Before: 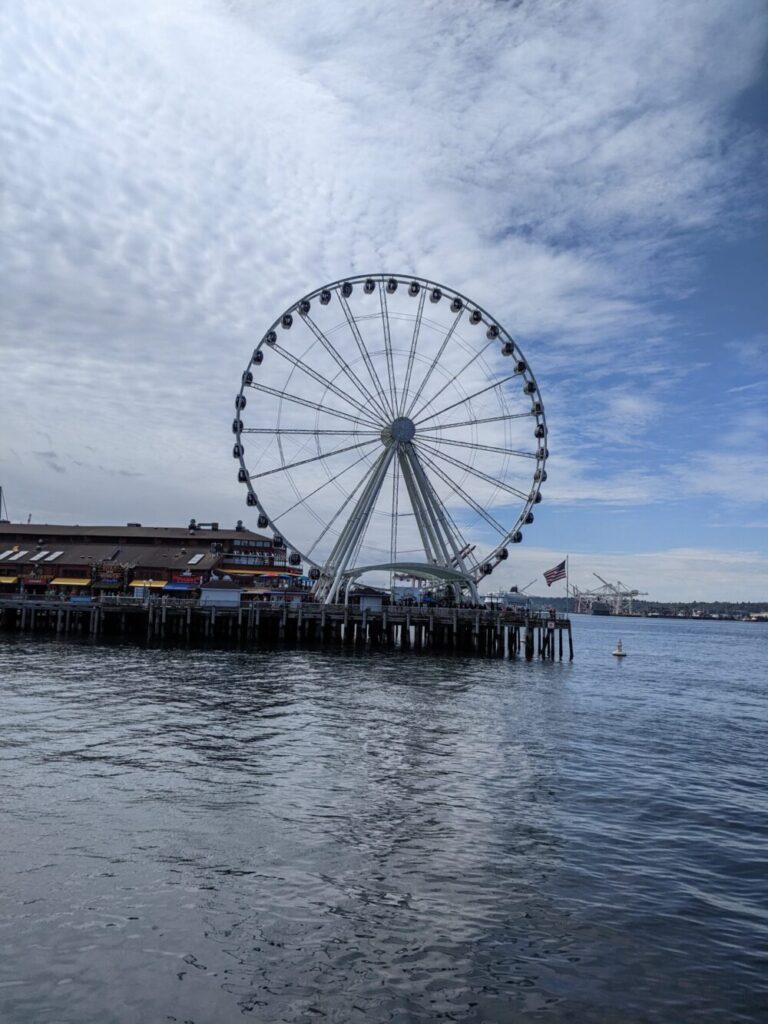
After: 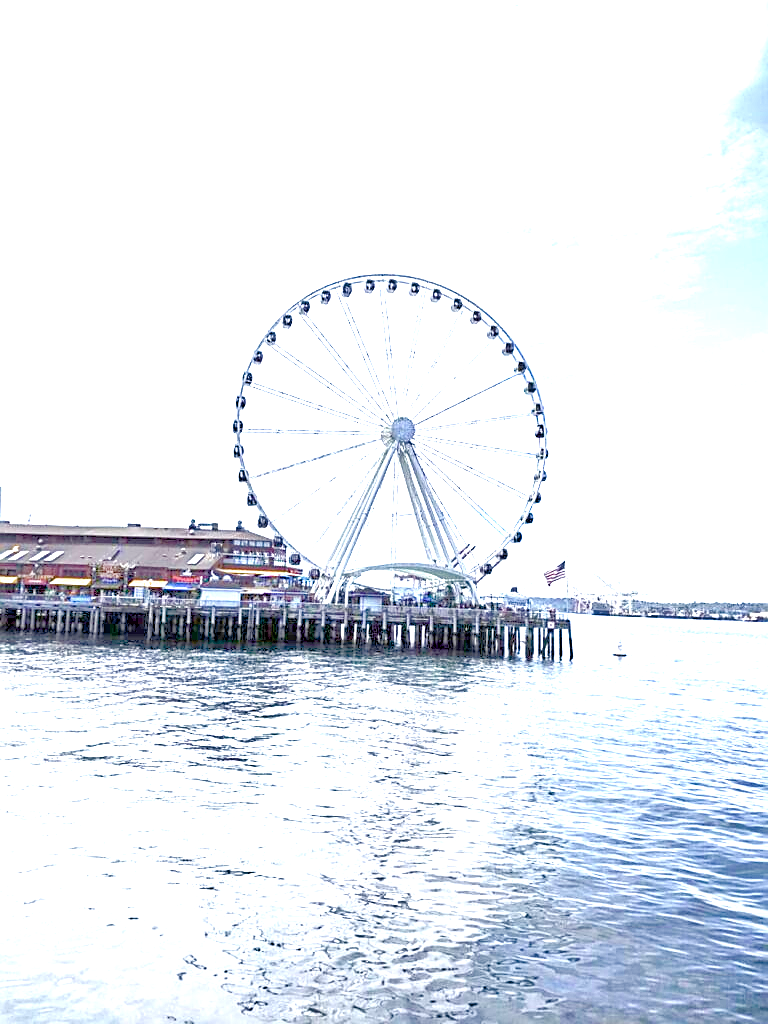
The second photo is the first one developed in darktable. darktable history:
tone equalizer: -8 EV 2 EV, -7 EV 2 EV, -6 EV 2 EV, -5 EV 2 EV, -4 EV 2 EV, -3 EV 1.5 EV, -2 EV 1 EV, -1 EV 0.5 EV
sharpen: on, module defaults
exposure: exposure 3 EV, compensate highlight preservation false
color balance rgb: perceptual saturation grading › global saturation 24.74%, perceptual saturation grading › highlights -51.22%, perceptual saturation grading › mid-tones 19.16%, perceptual saturation grading › shadows 60.98%, global vibrance 50%
contrast brightness saturation: contrast 0.1, saturation -0.36
